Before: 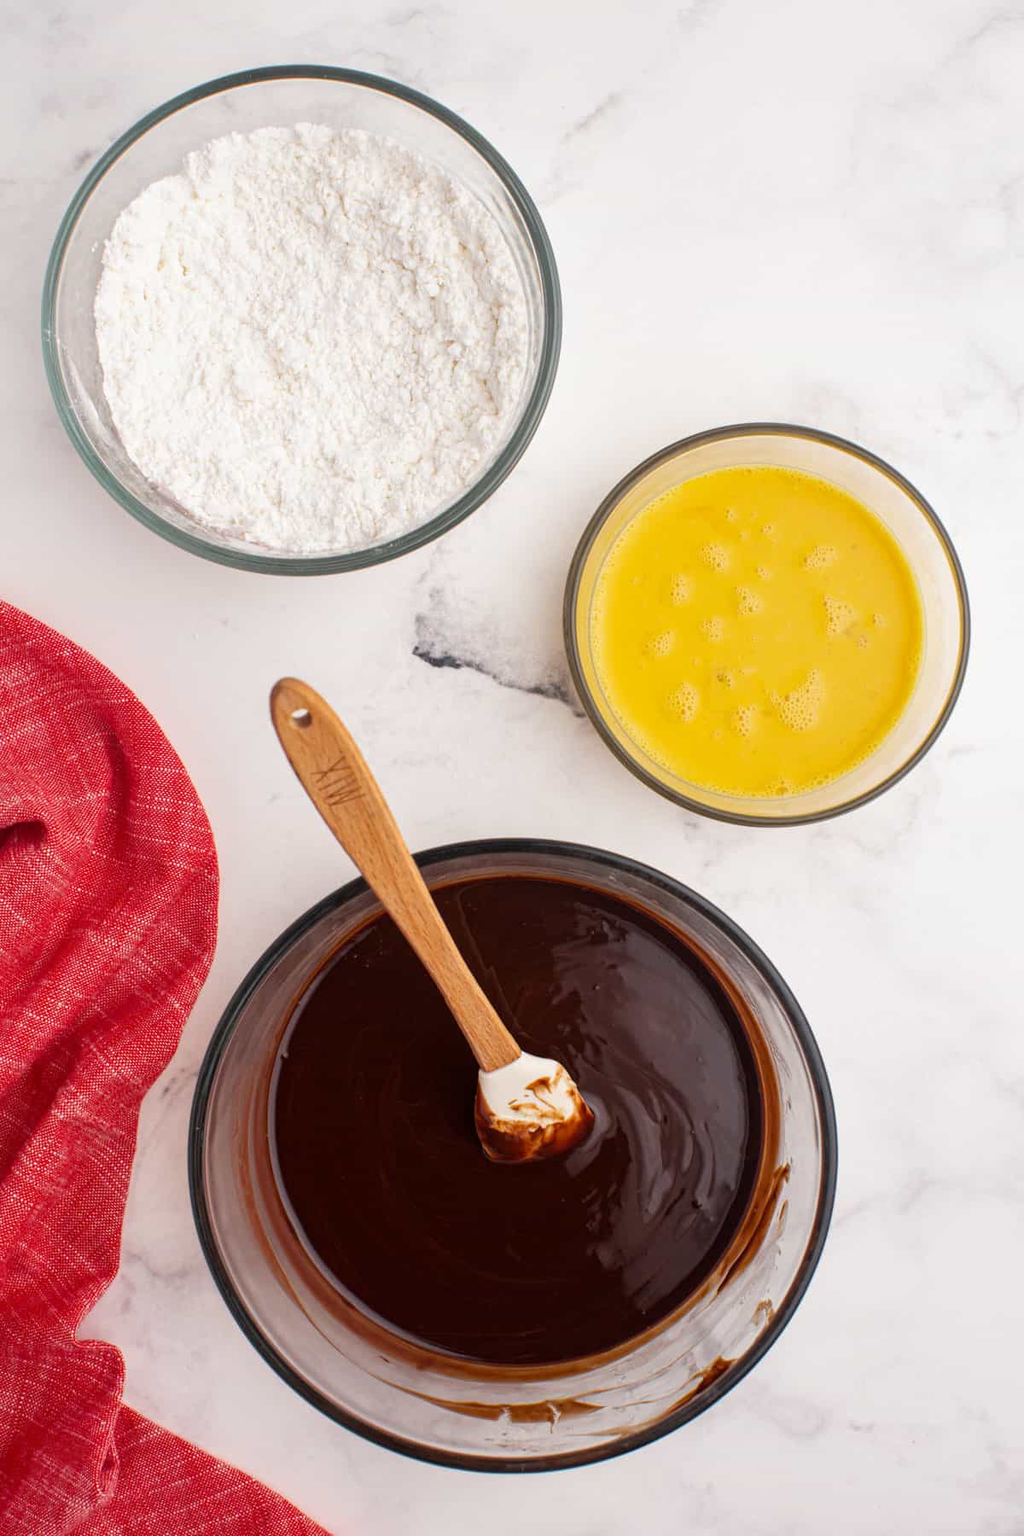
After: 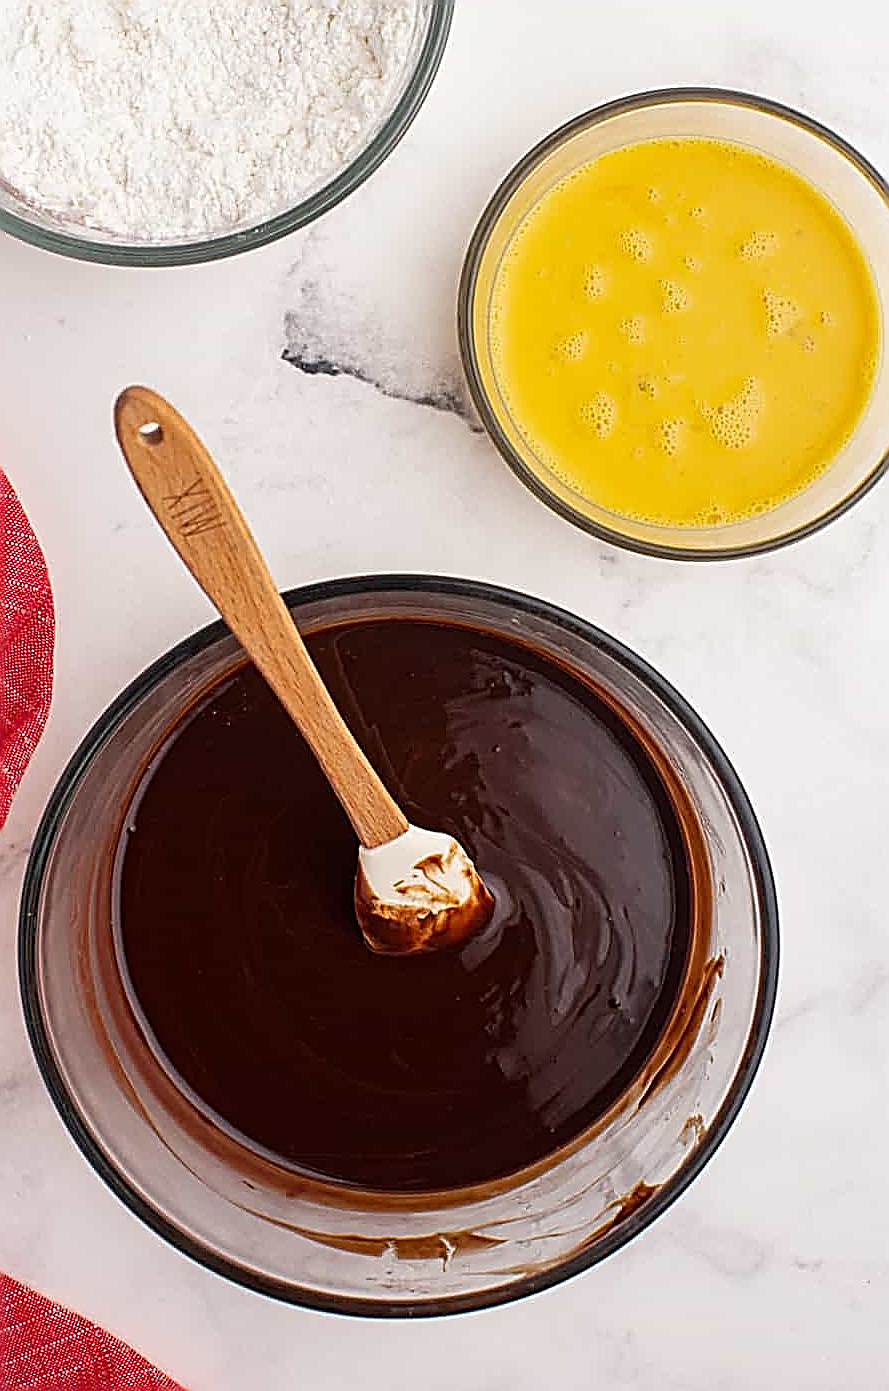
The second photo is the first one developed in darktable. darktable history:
crop: left 16.848%, top 22.721%, right 9.065%
sharpen: amount 1.878
